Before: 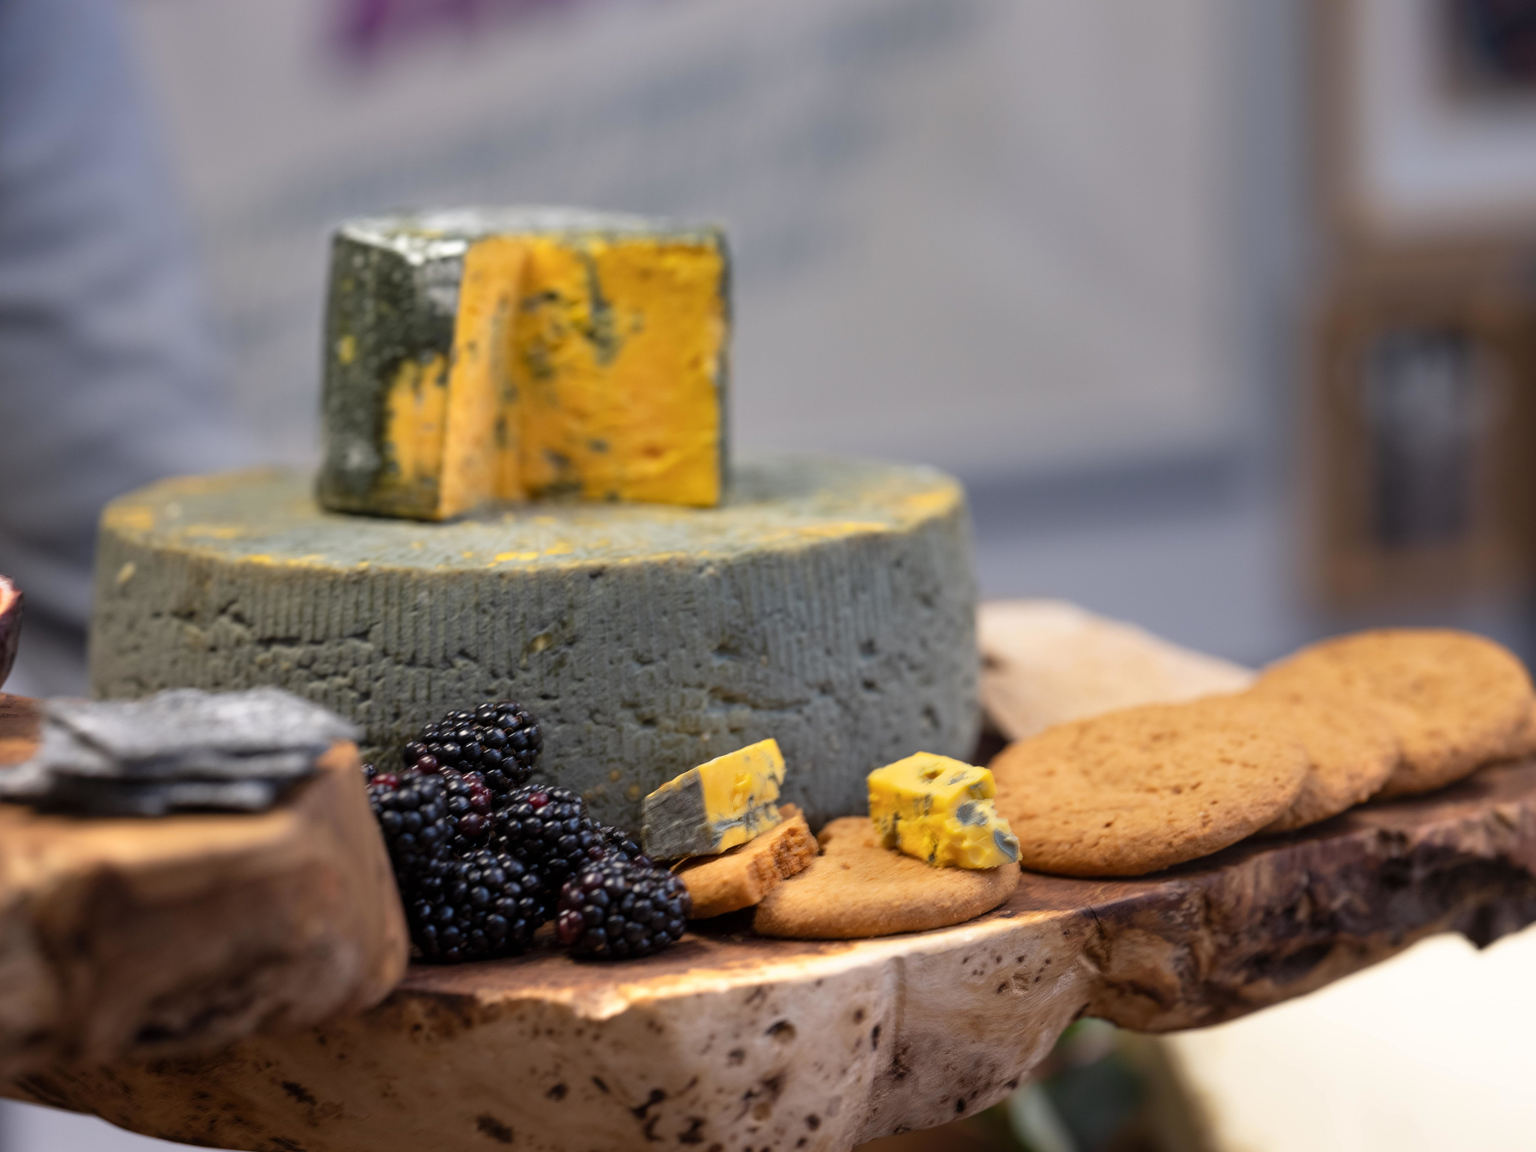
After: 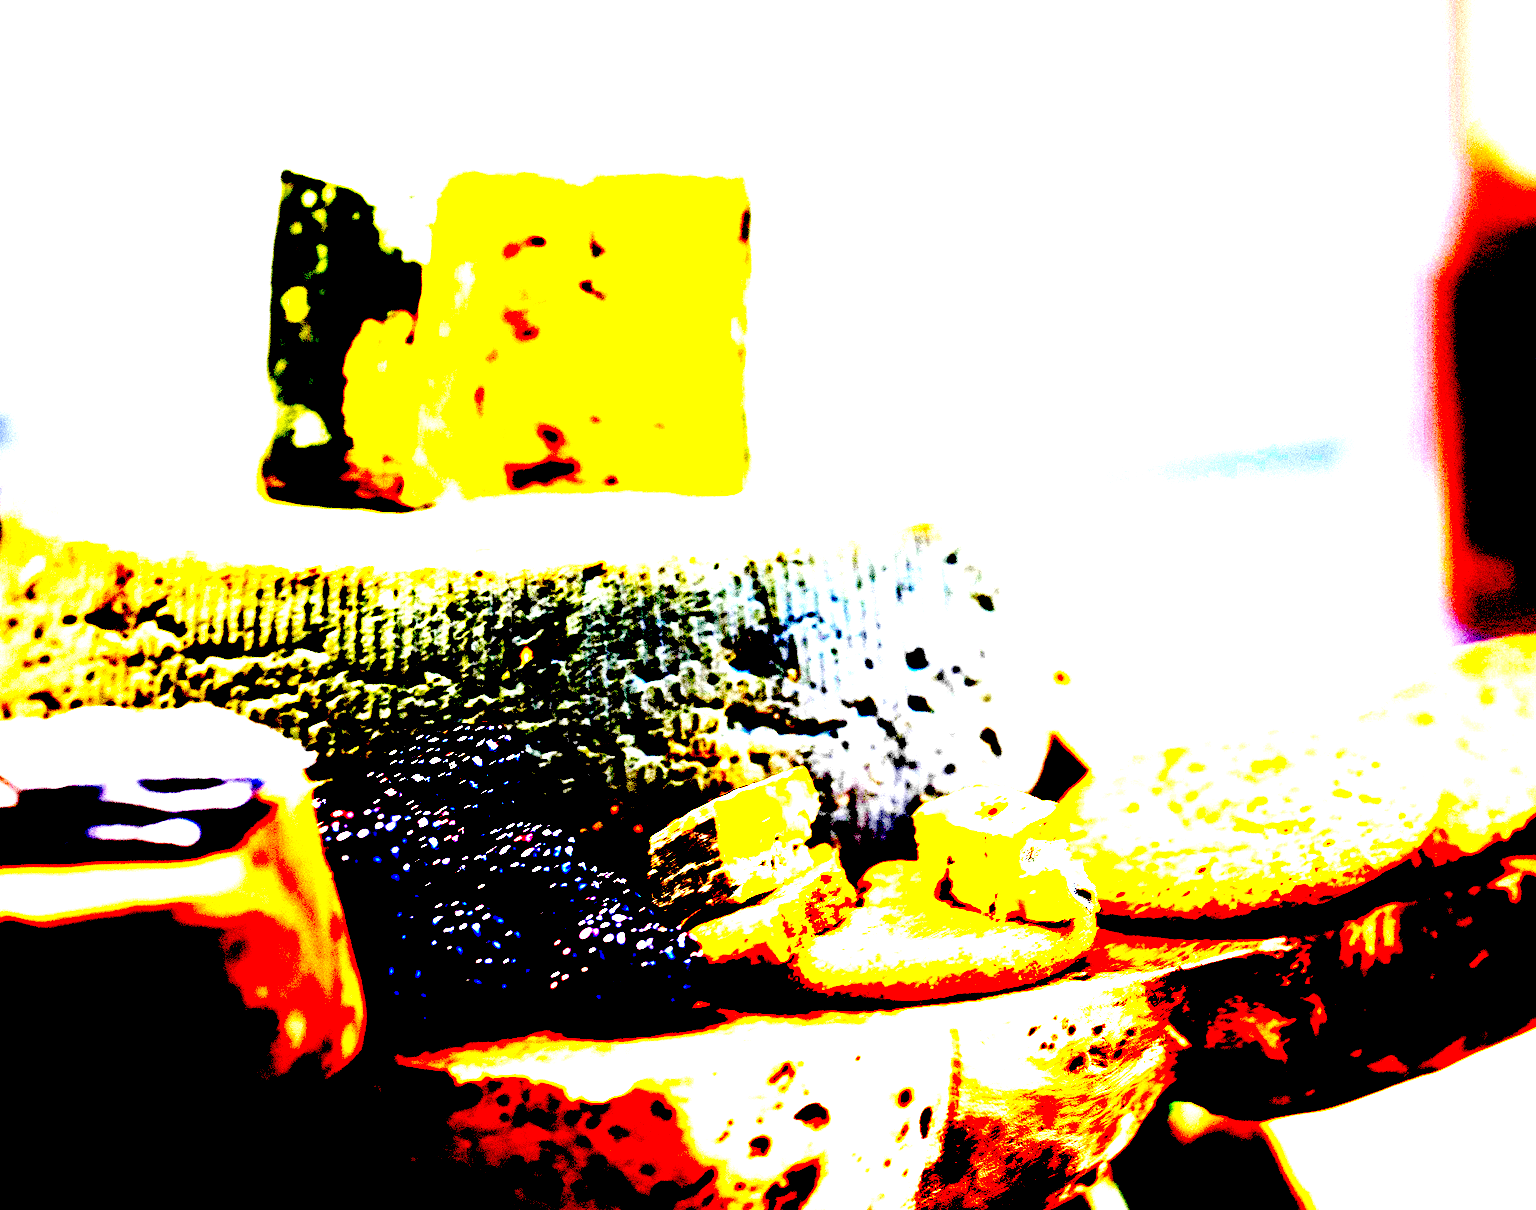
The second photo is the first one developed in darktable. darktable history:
crop: left 6.446%, top 8.188%, right 9.538%, bottom 3.548%
exposure: black level correction 0.1, exposure 3 EV, compensate highlight preservation false
